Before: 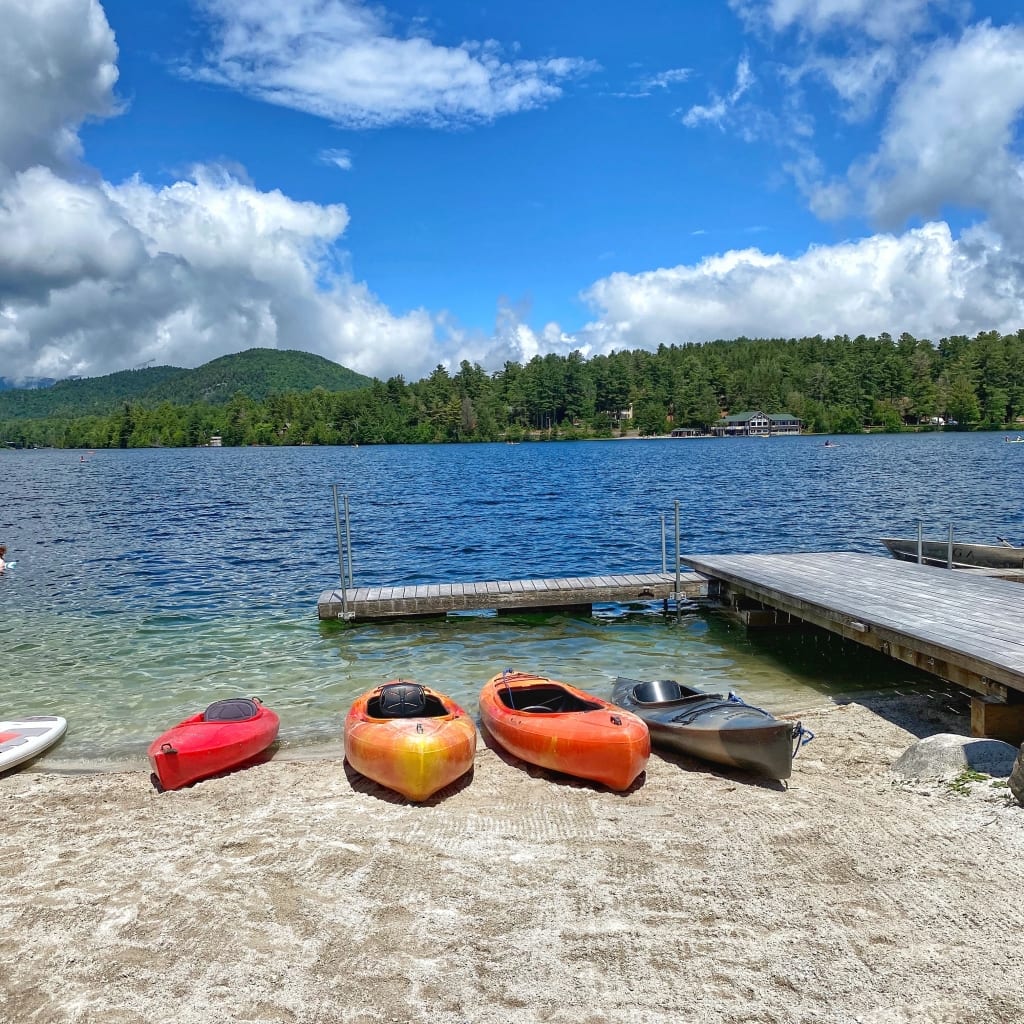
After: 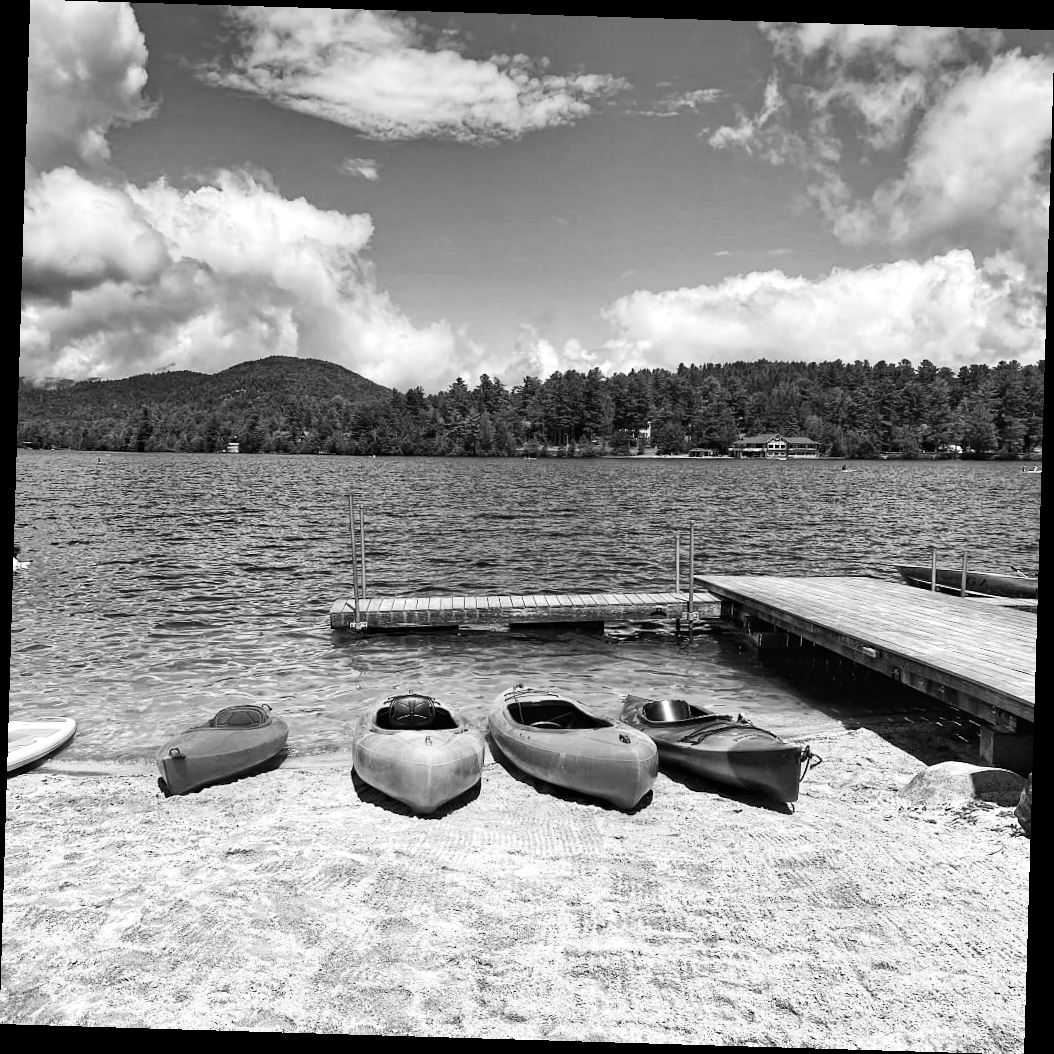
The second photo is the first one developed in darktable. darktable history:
monochrome: size 1
haze removal: compatibility mode true, adaptive false
exposure: exposure 0.207 EV, compensate highlight preservation false
rotate and perspective: rotation 1.72°, automatic cropping off
contrast brightness saturation: contrast 0.28
